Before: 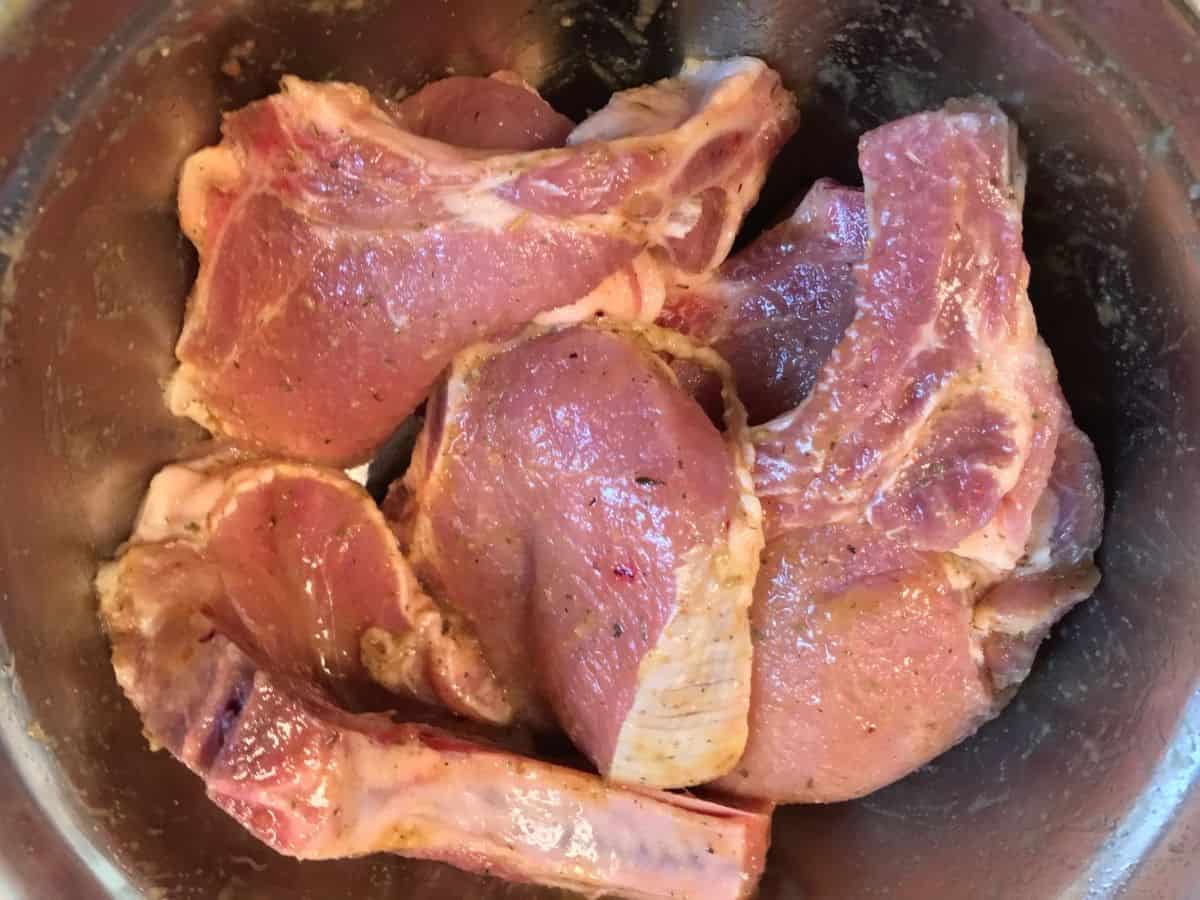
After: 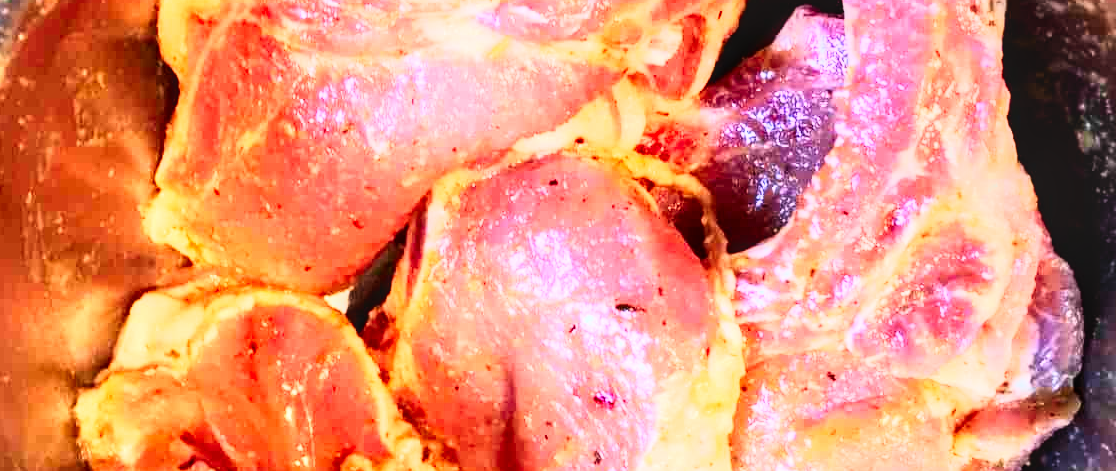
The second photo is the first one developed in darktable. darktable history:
base curve: curves: ch0 [(0, 0) (0.007, 0.004) (0.027, 0.03) (0.046, 0.07) (0.207, 0.54) (0.442, 0.872) (0.673, 0.972) (1, 1)], preserve colors none
crop: left 1.744%, top 19.225%, right 5.069%, bottom 28.357%
contrast brightness saturation: contrast 0.2, brightness 0.16, saturation 0.22
tone curve: curves: ch0 [(0, 0) (0.091, 0.075) (0.409, 0.457) (0.733, 0.82) (0.844, 0.908) (0.909, 0.942) (1, 0.973)]; ch1 [(0, 0) (0.437, 0.404) (0.5, 0.5) (0.529, 0.556) (0.58, 0.606) (0.616, 0.654) (1, 1)]; ch2 [(0, 0) (0.442, 0.415) (0.5, 0.5) (0.535, 0.557) (0.585, 0.62) (1, 1)], color space Lab, independent channels, preserve colors none
exposure: exposure -0.582 EV, compensate highlight preservation false
local contrast: on, module defaults
